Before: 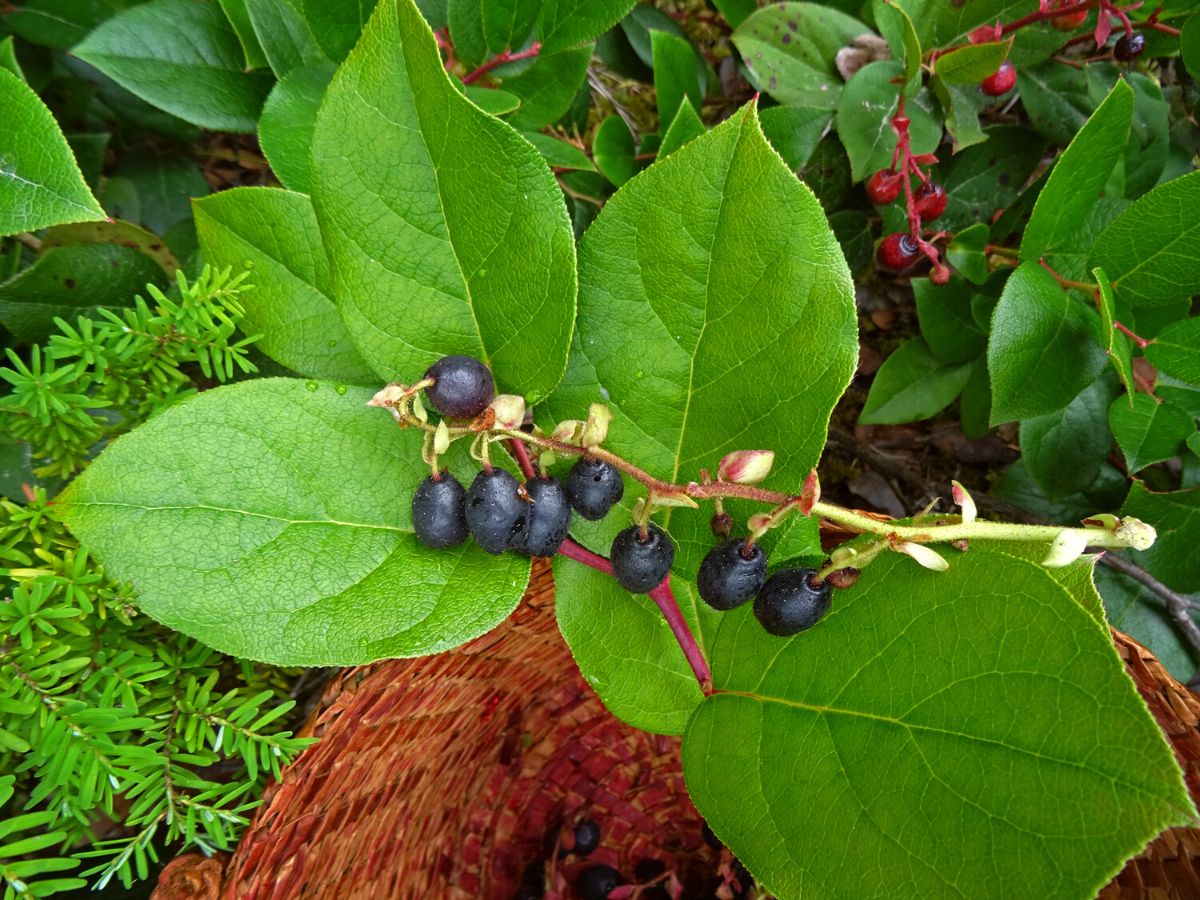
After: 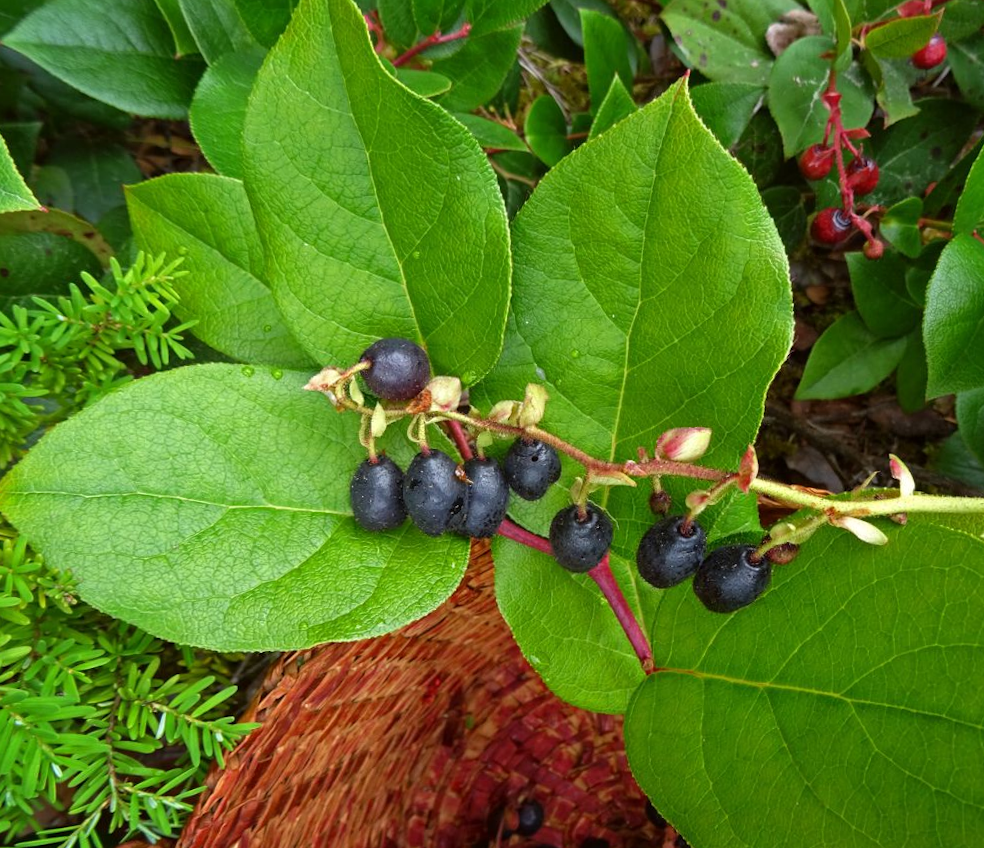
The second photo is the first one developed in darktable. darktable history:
exposure: compensate exposure bias true, compensate highlight preservation false
crop and rotate: angle 1°, left 4.248%, top 1.185%, right 11.792%, bottom 2.378%
